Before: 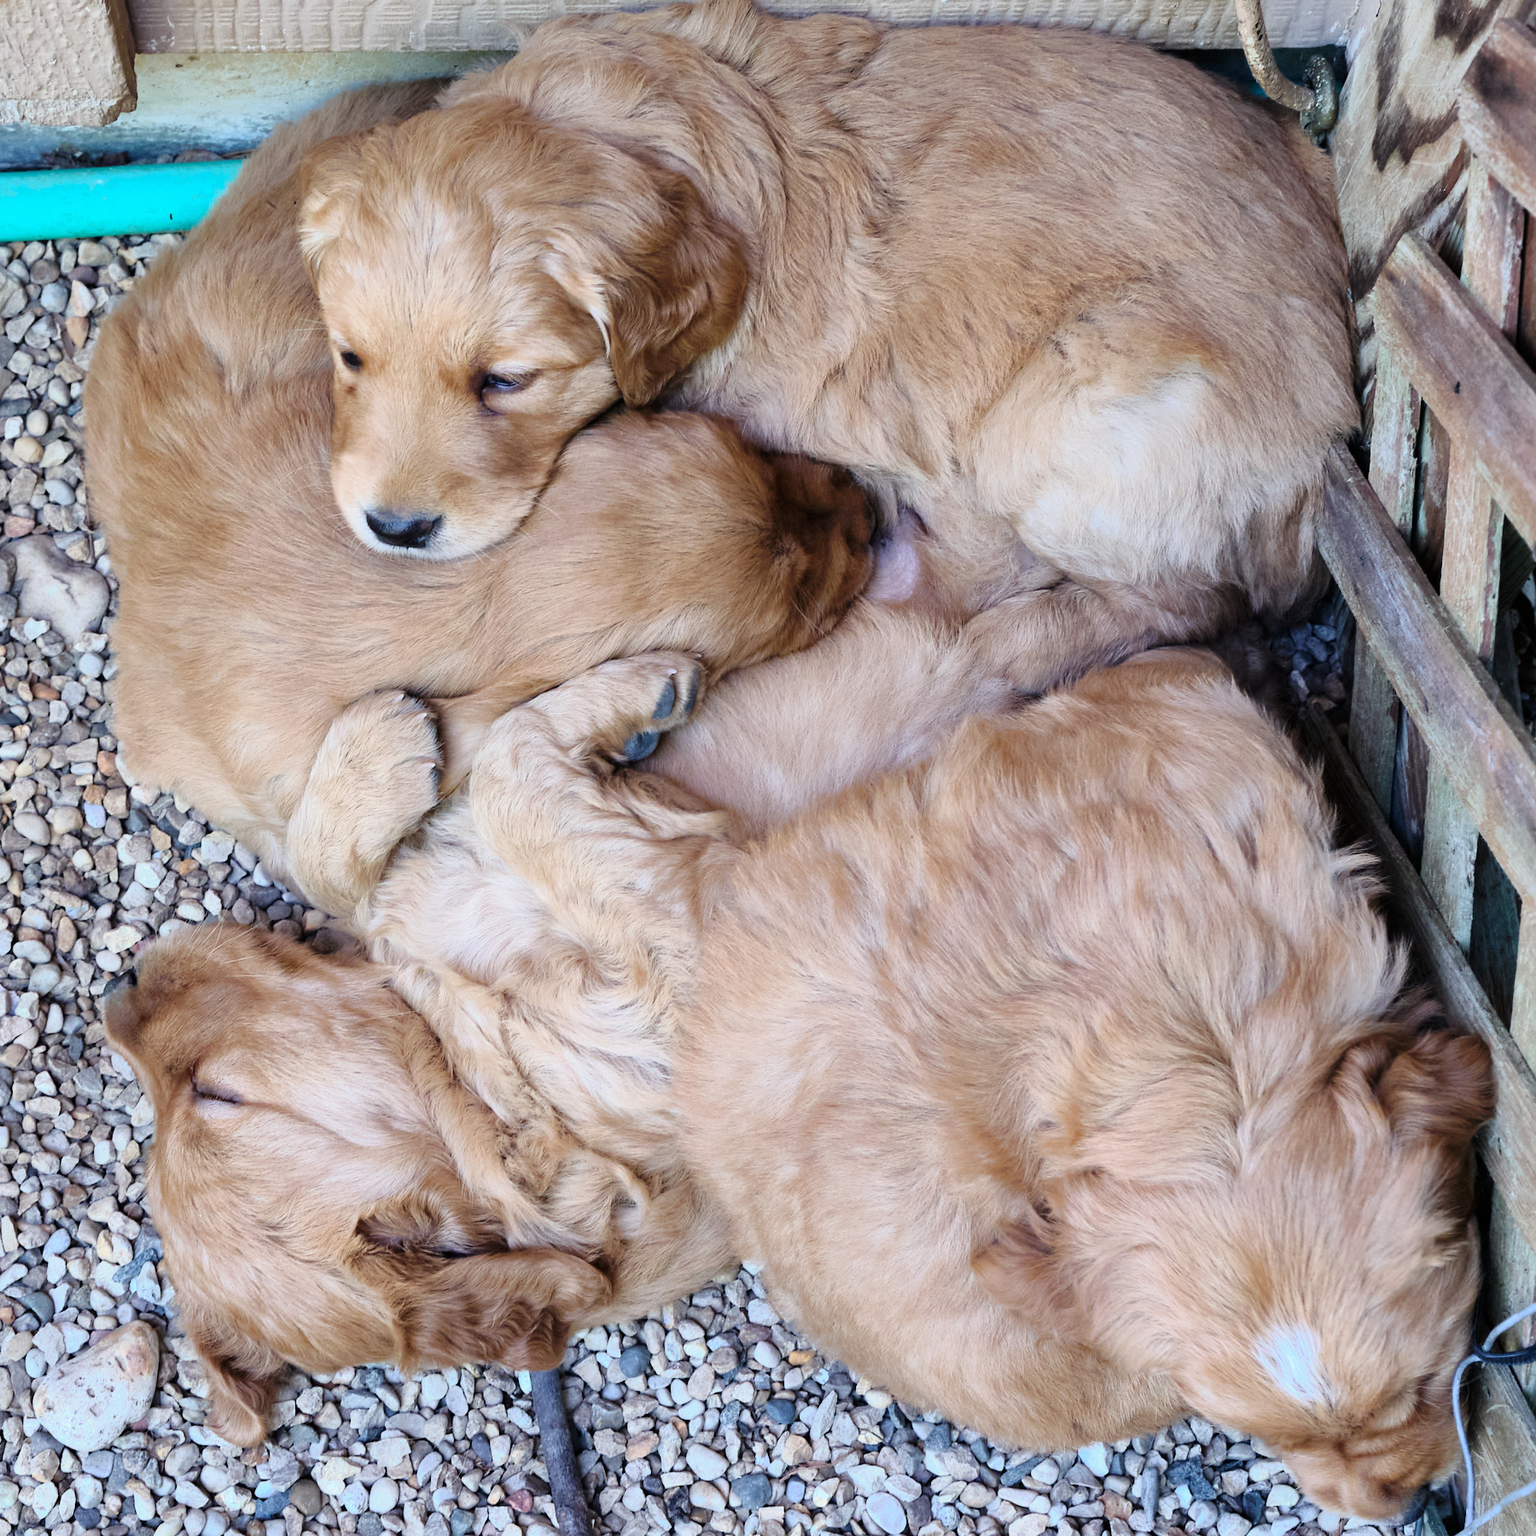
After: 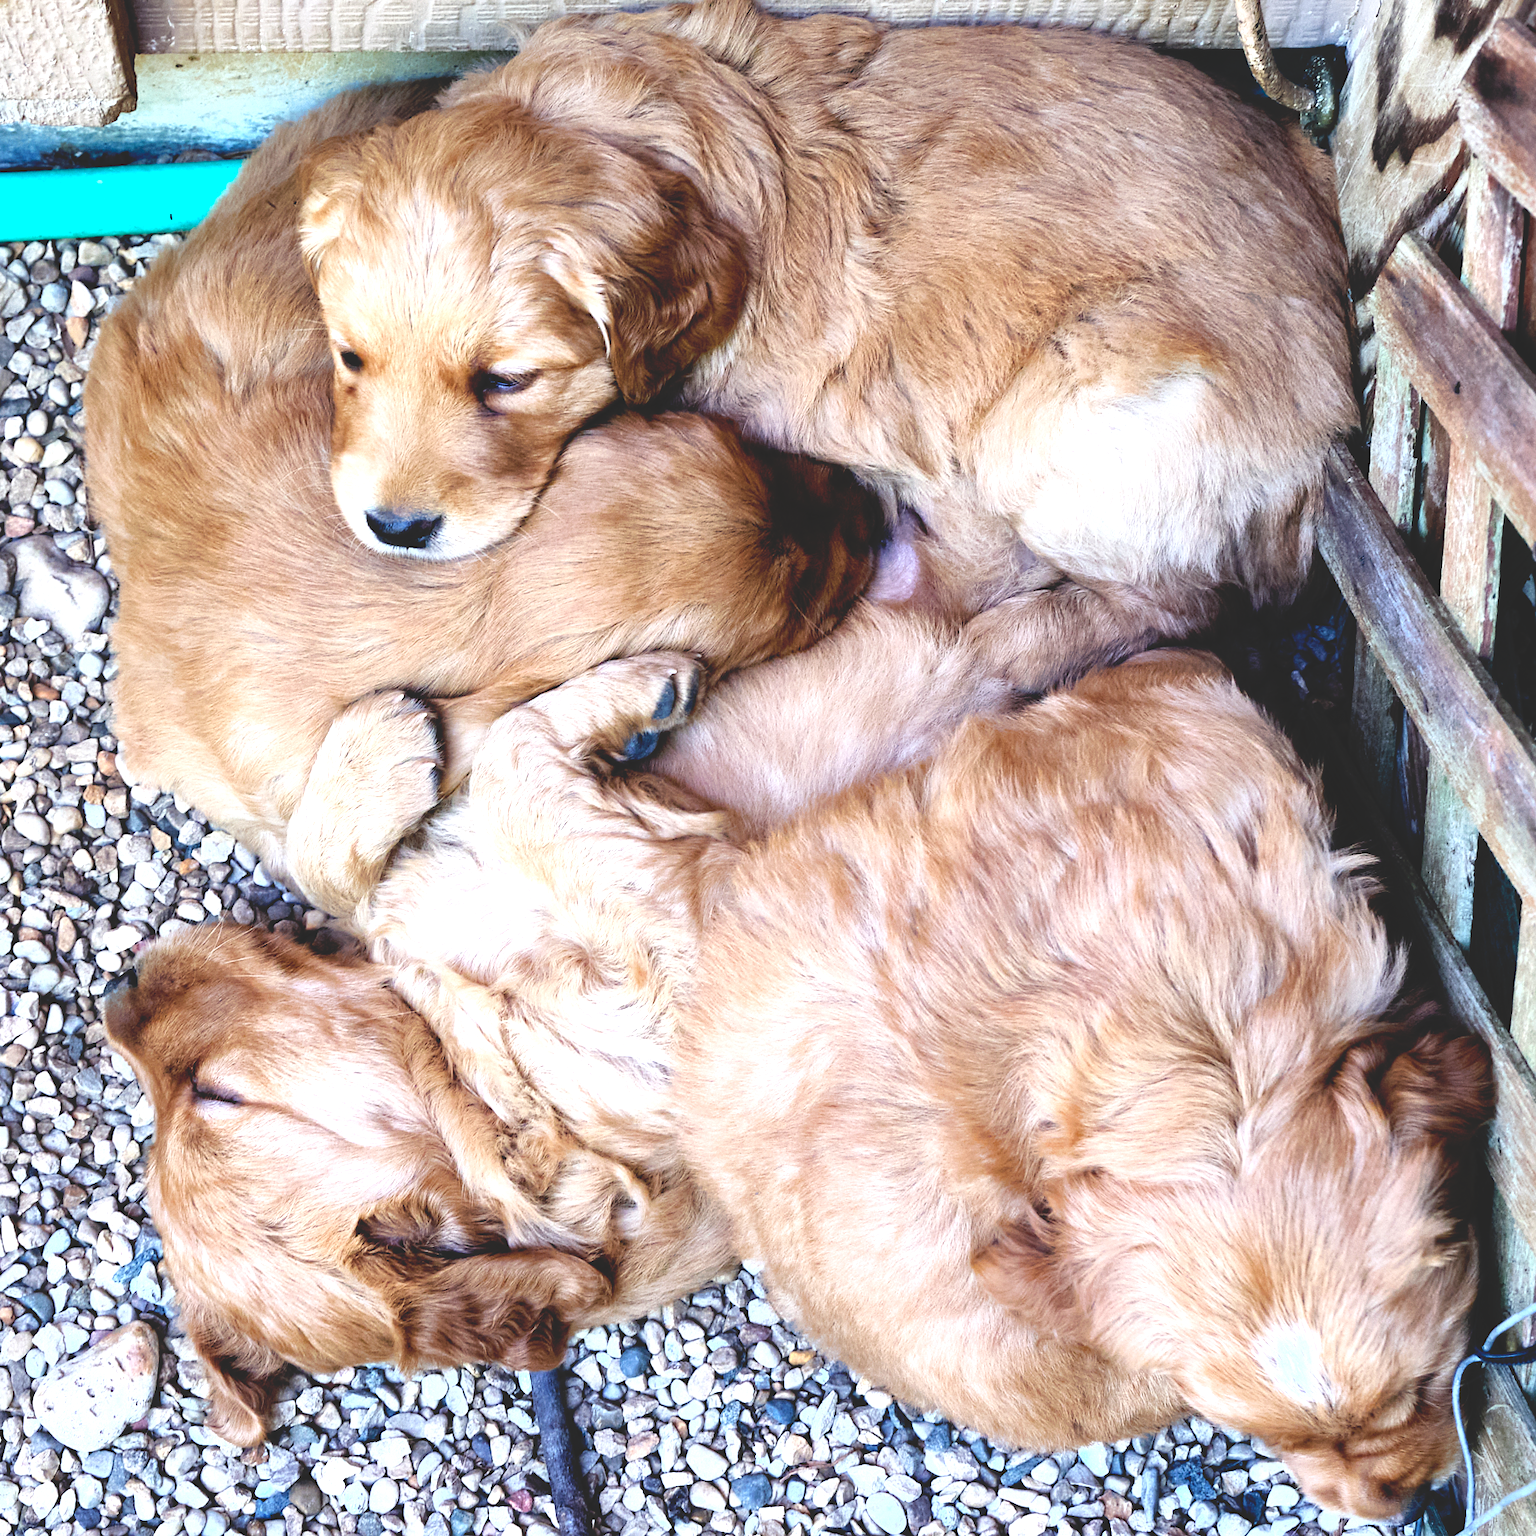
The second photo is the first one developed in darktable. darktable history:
base curve: curves: ch0 [(0, 0.02) (0.083, 0.036) (1, 1)], preserve colors none
exposure: black level correction 0, exposure 0.693 EV, compensate exposure bias true, compensate highlight preservation false
